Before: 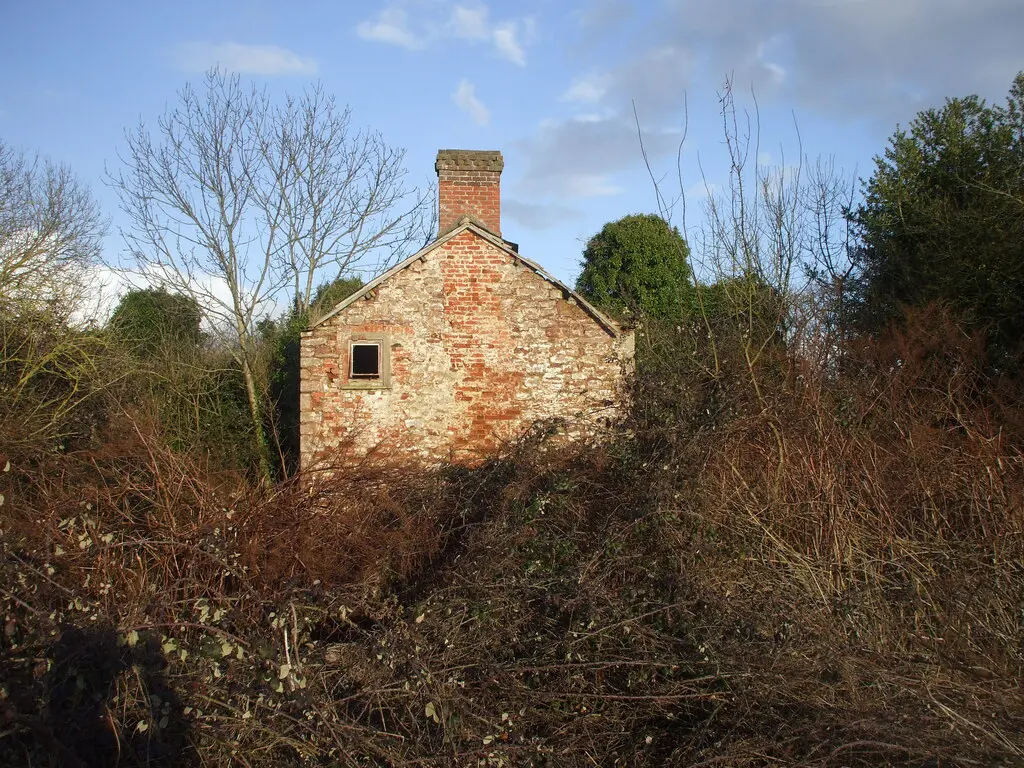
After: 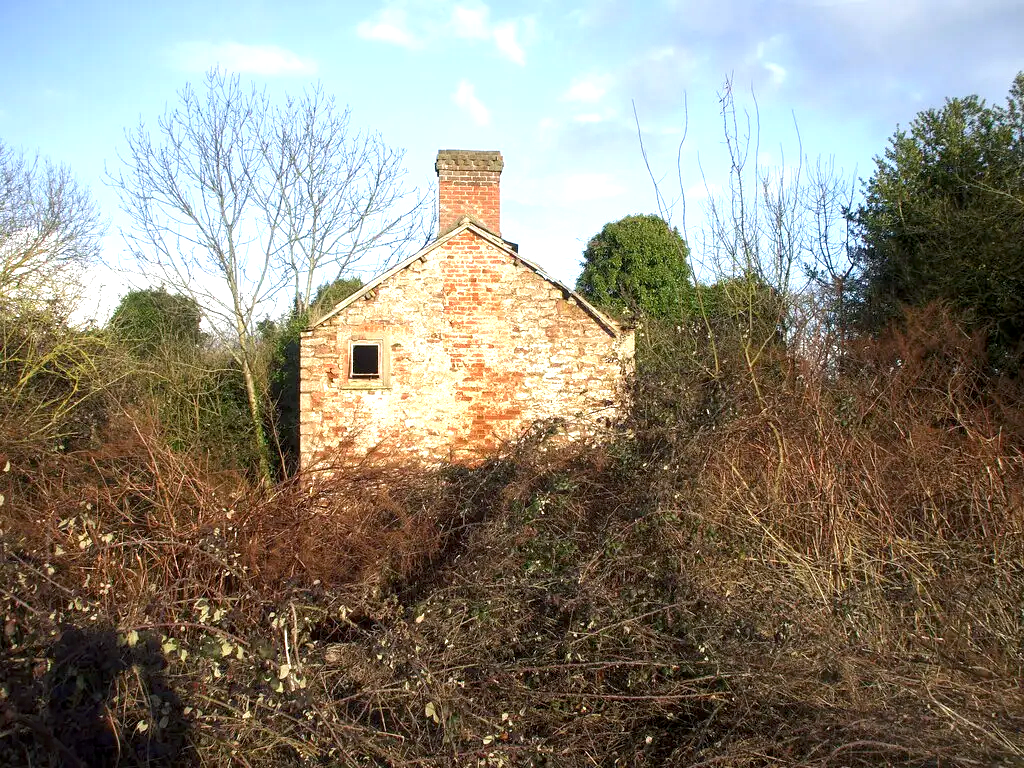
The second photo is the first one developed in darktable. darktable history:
exposure: black level correction 0.001, exposure 1 EV, compensate highlight preservation false
local contrast: highlights 105%, shadows 102%, detail 119%, midtone range 0.2
